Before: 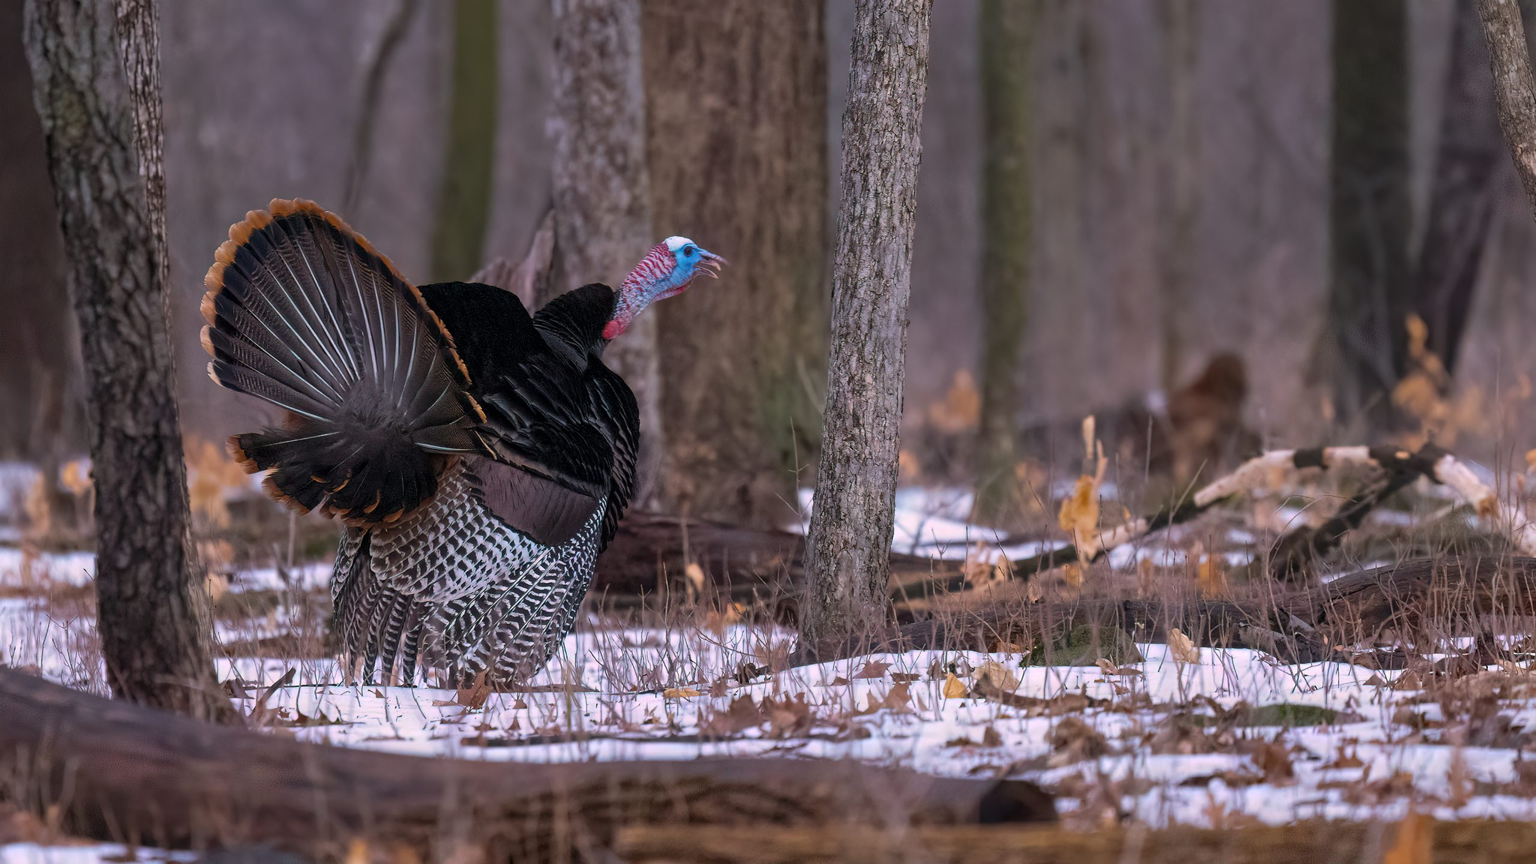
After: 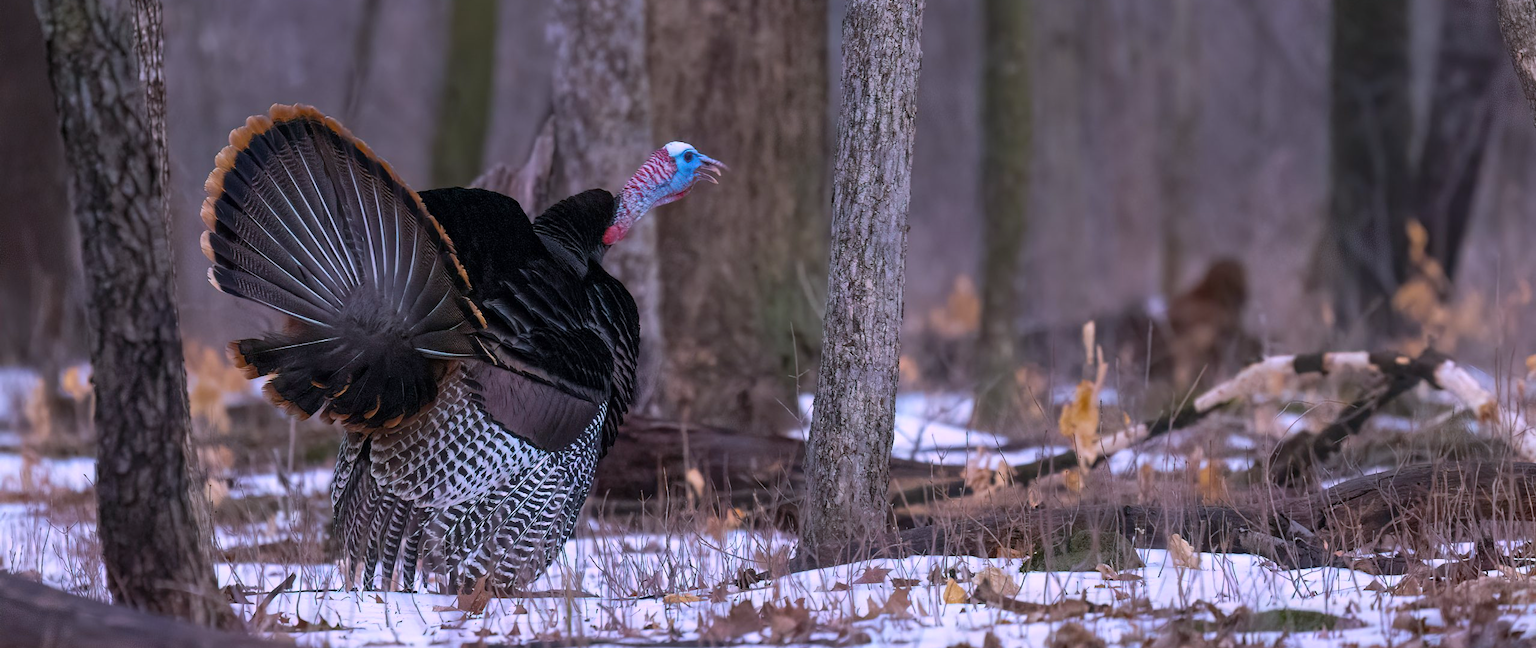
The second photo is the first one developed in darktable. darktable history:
white balance: red 0.967, blue 1.119, emerald 0.756
crop: top 11.038%, bottom 13.962%
